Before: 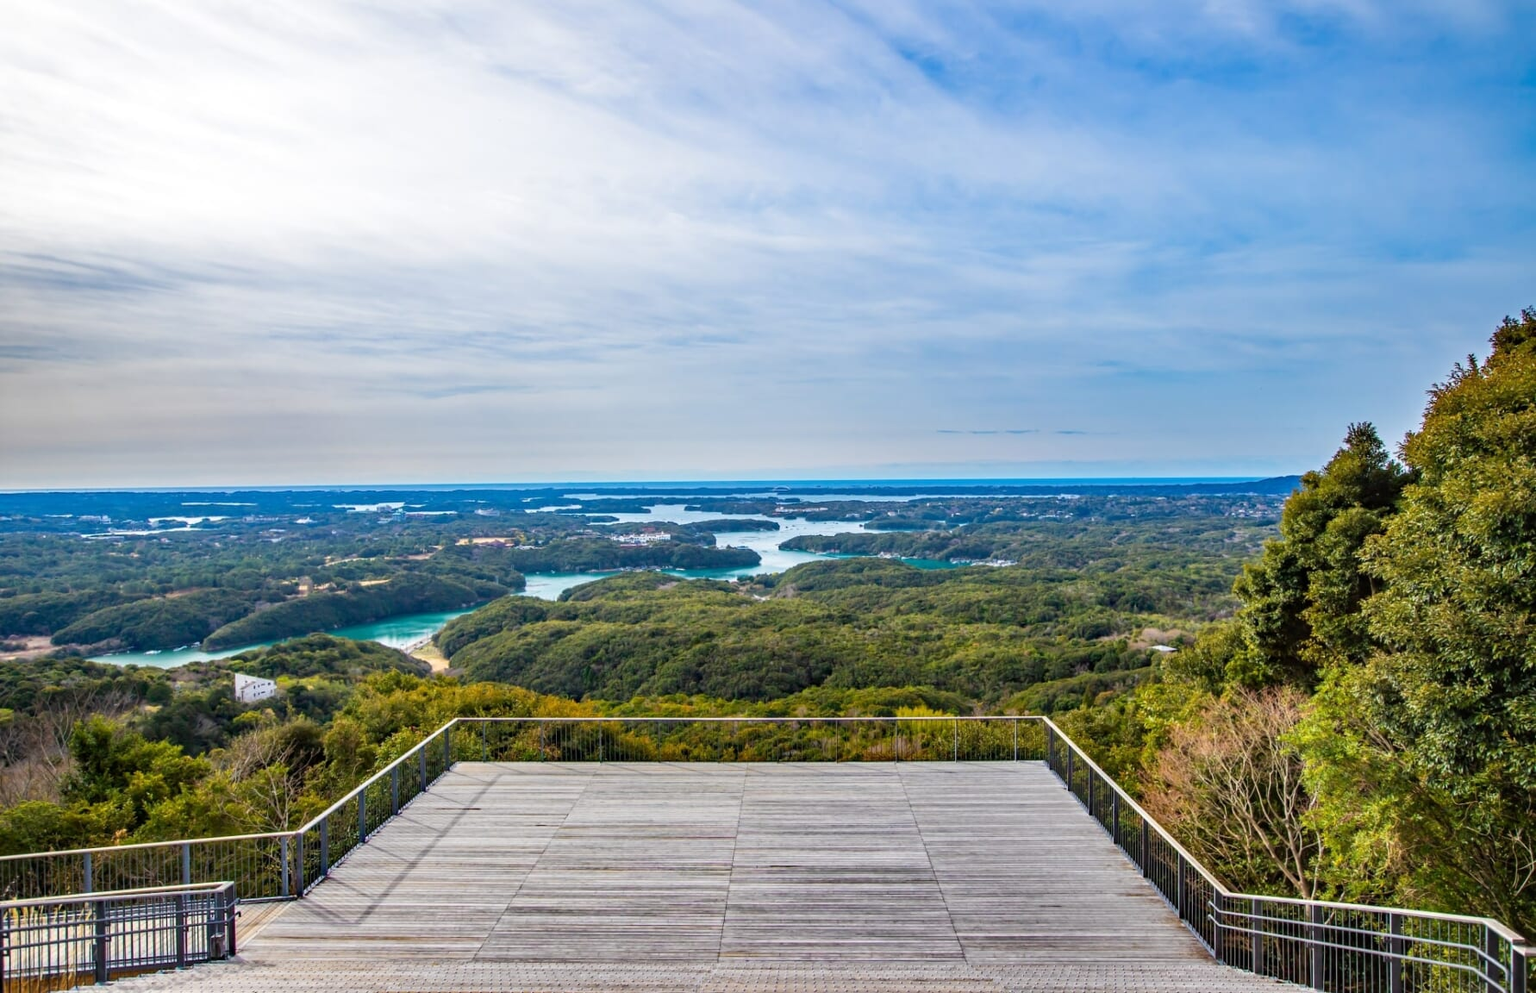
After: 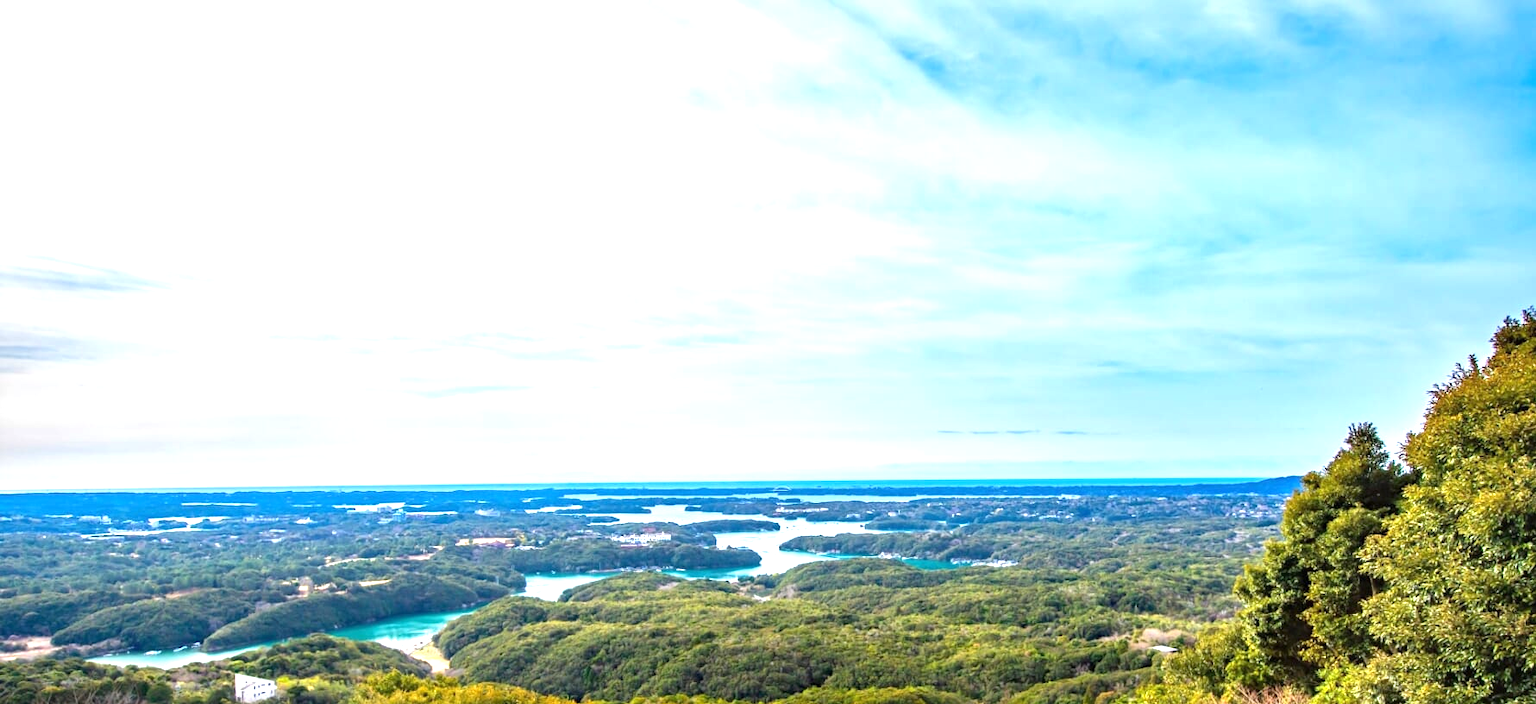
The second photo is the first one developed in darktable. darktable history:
crop: right 0%, bottom 29.06%
exposure: black level correction 0, exposure 1.123 EV, compensate highlight preservation false
